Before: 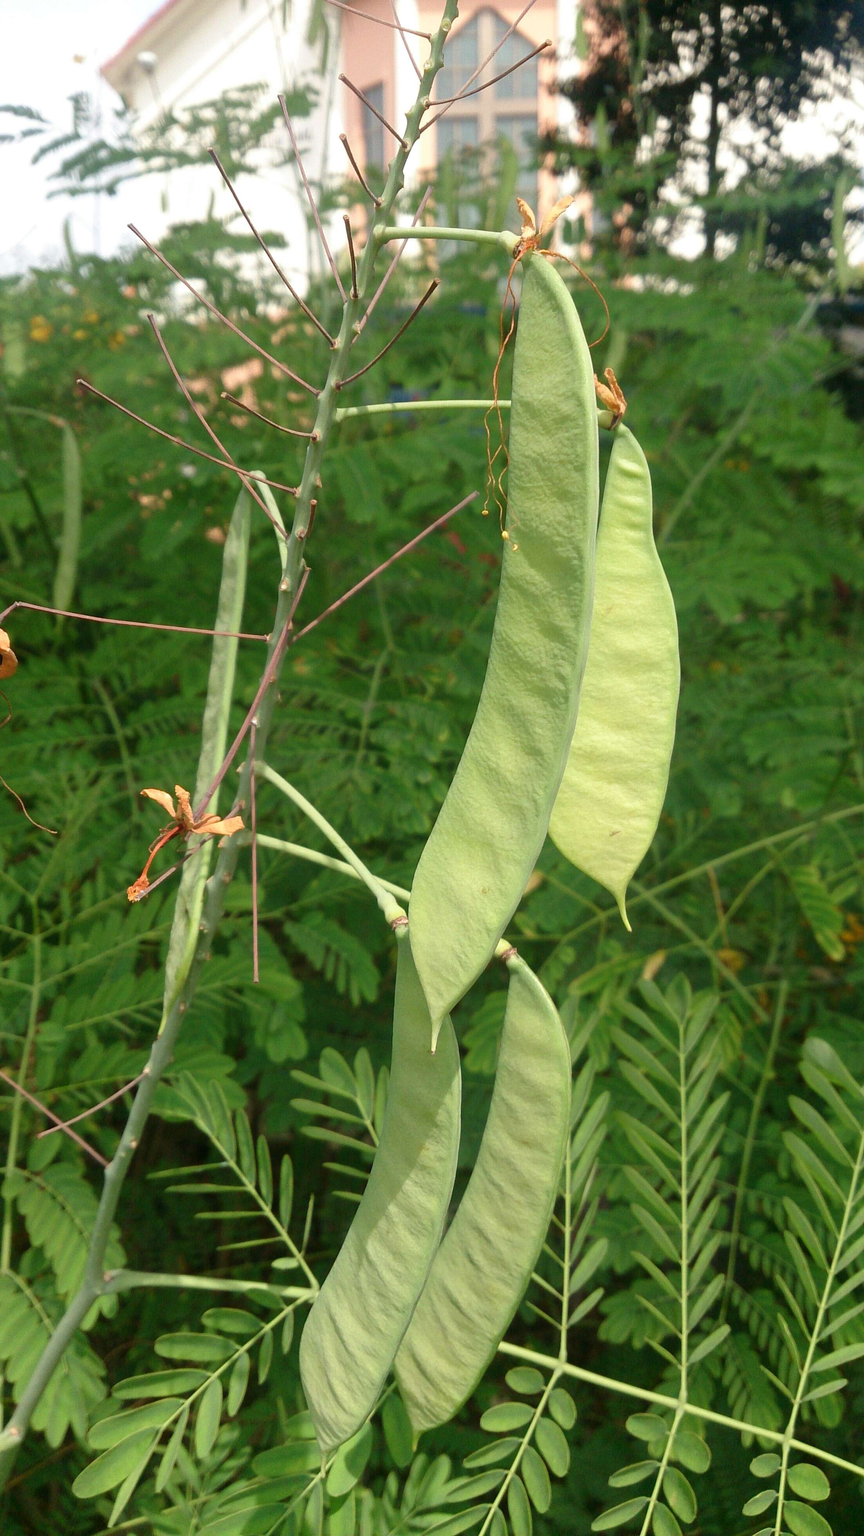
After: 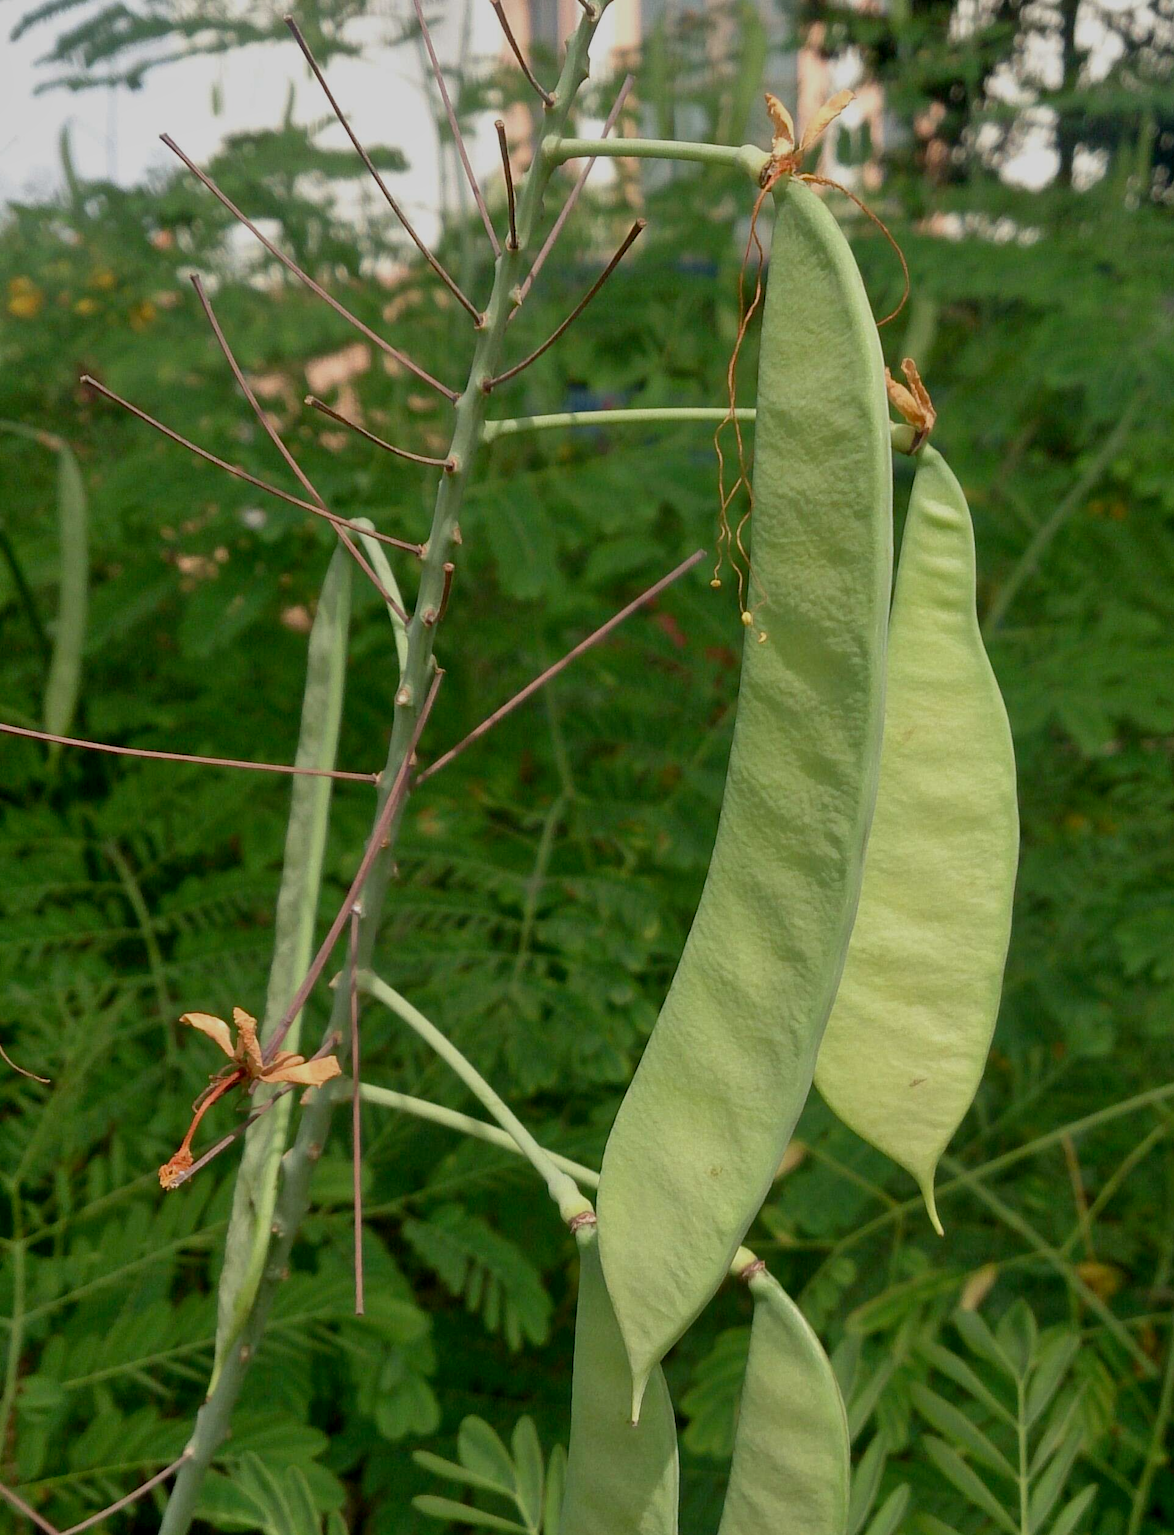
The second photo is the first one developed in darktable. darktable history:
exposure: black level correction 0.009, exposure -0.62 EV, compensate exposure bias true, compensate highlight preservation false
shadows and highlights: shadows 29.62, highlights -30.47, low approximation 0.01, soften with gaussian
crop: left 2.912%, top 8.992%, right 9.666%, bottom 26.747%
